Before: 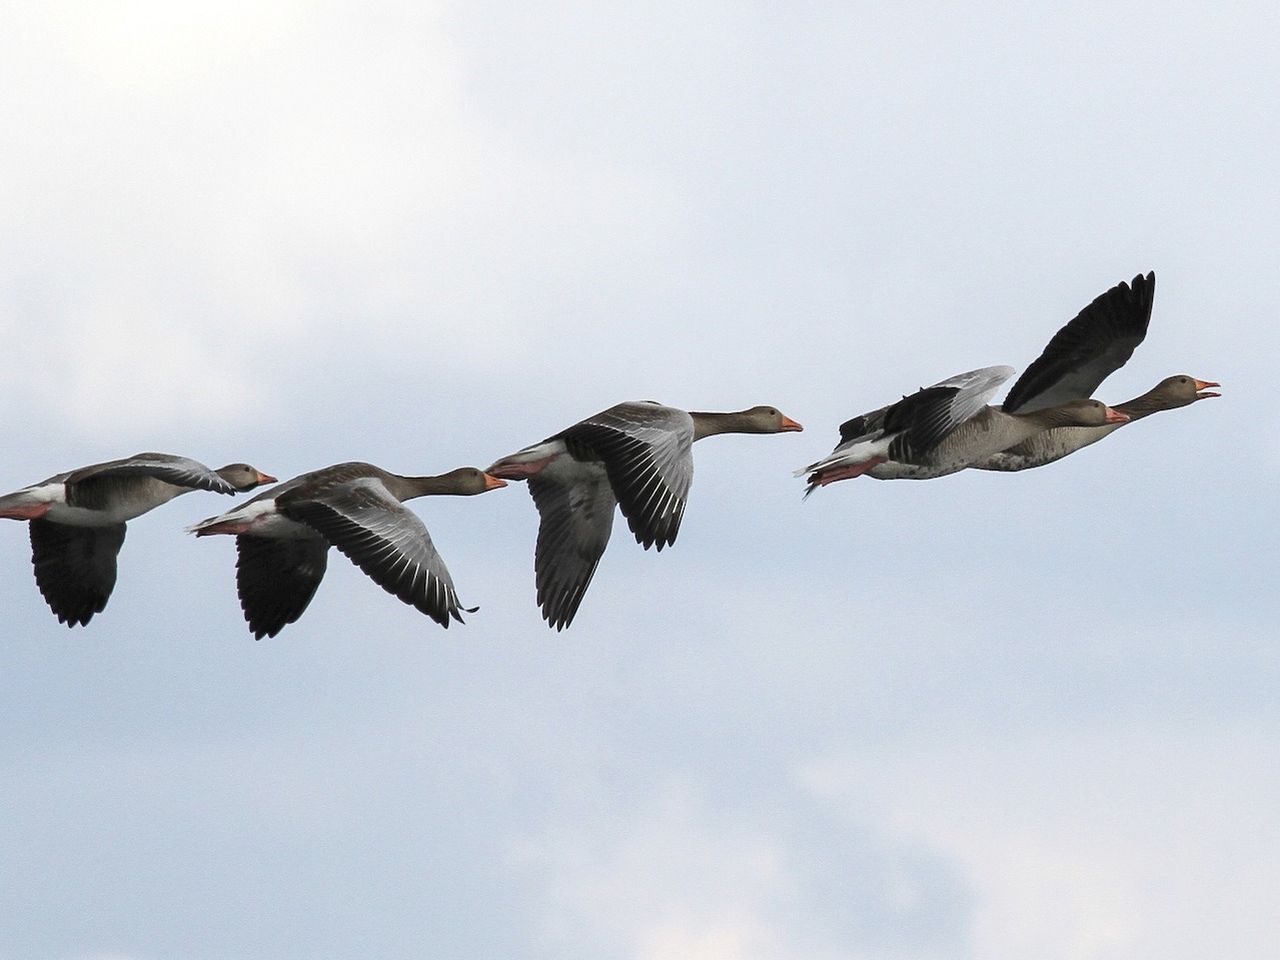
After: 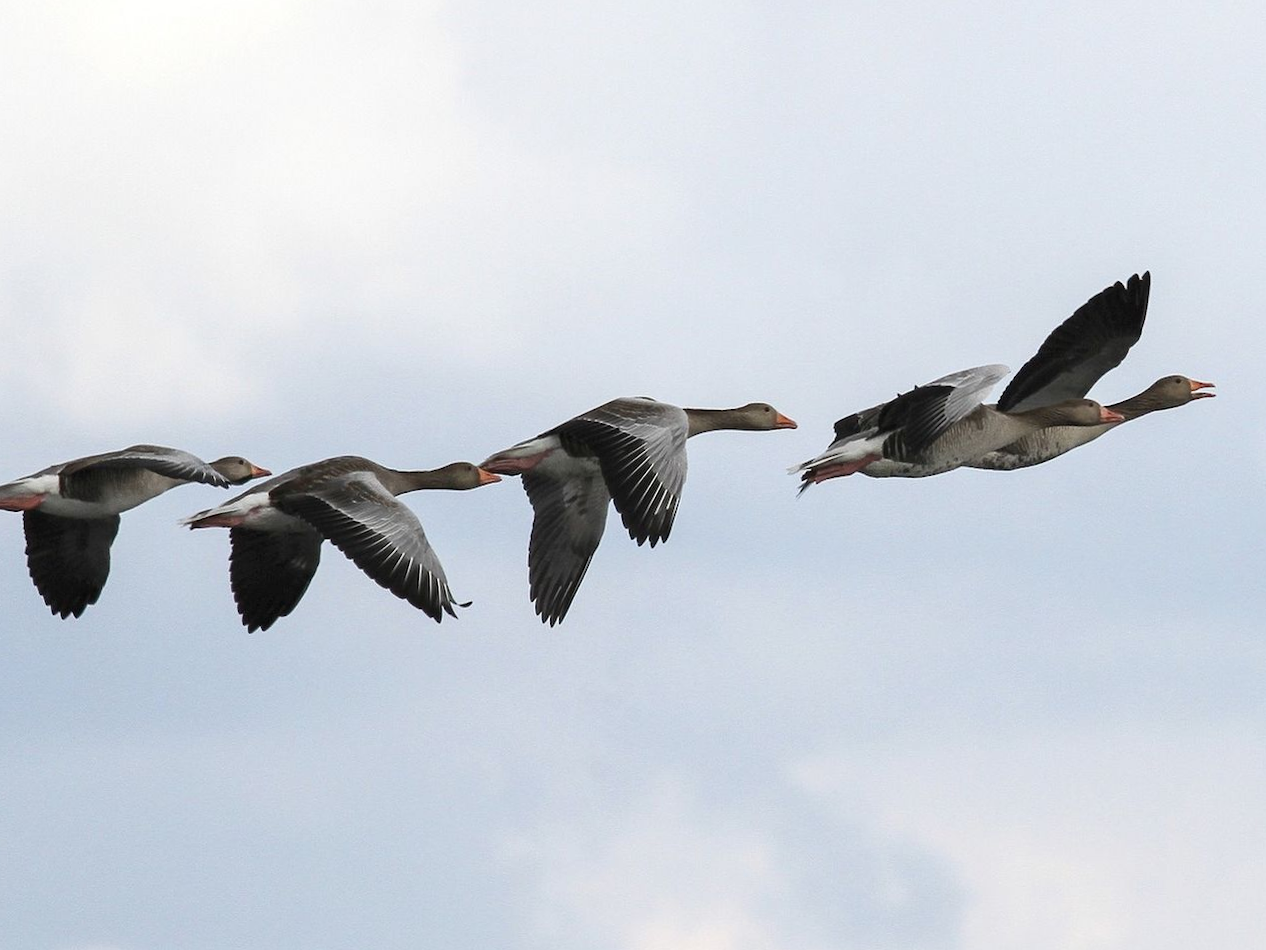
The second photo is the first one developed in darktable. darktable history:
crop and rotate: angle -0.446°
